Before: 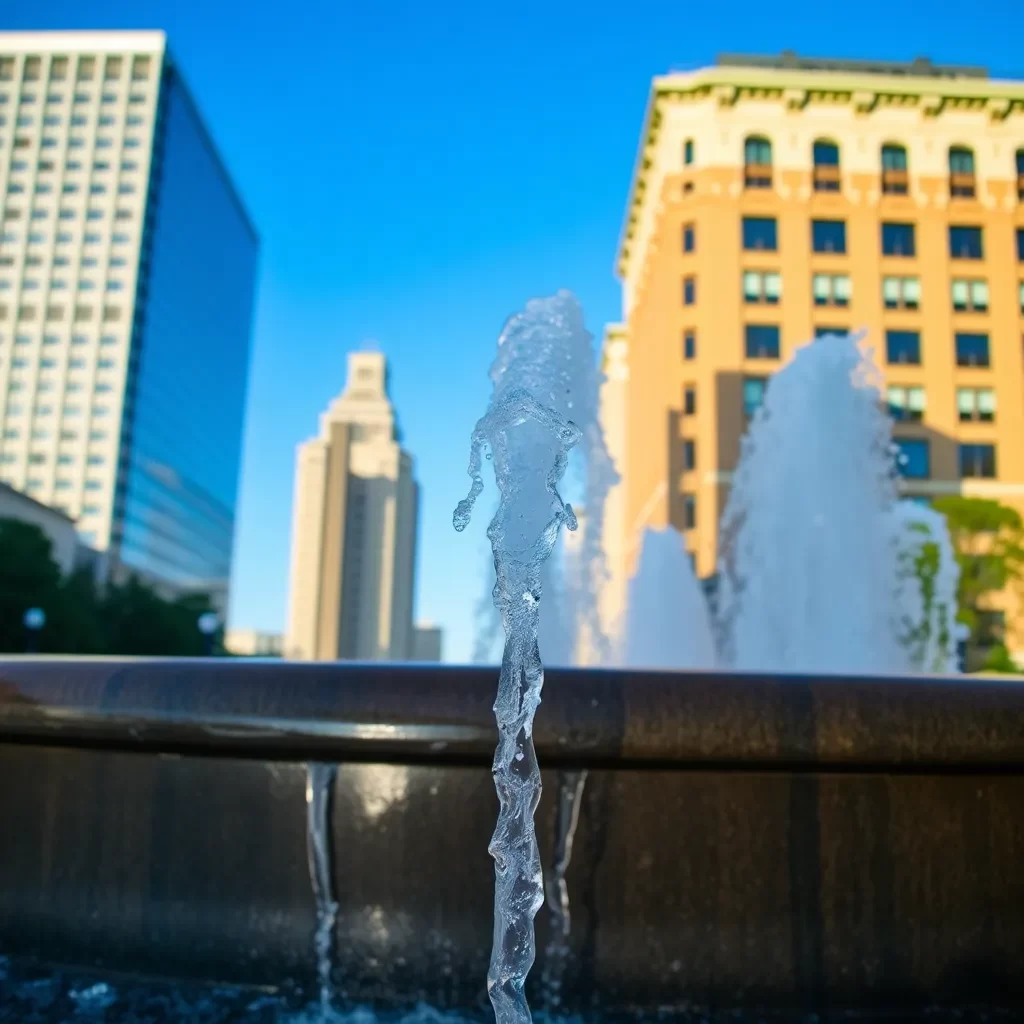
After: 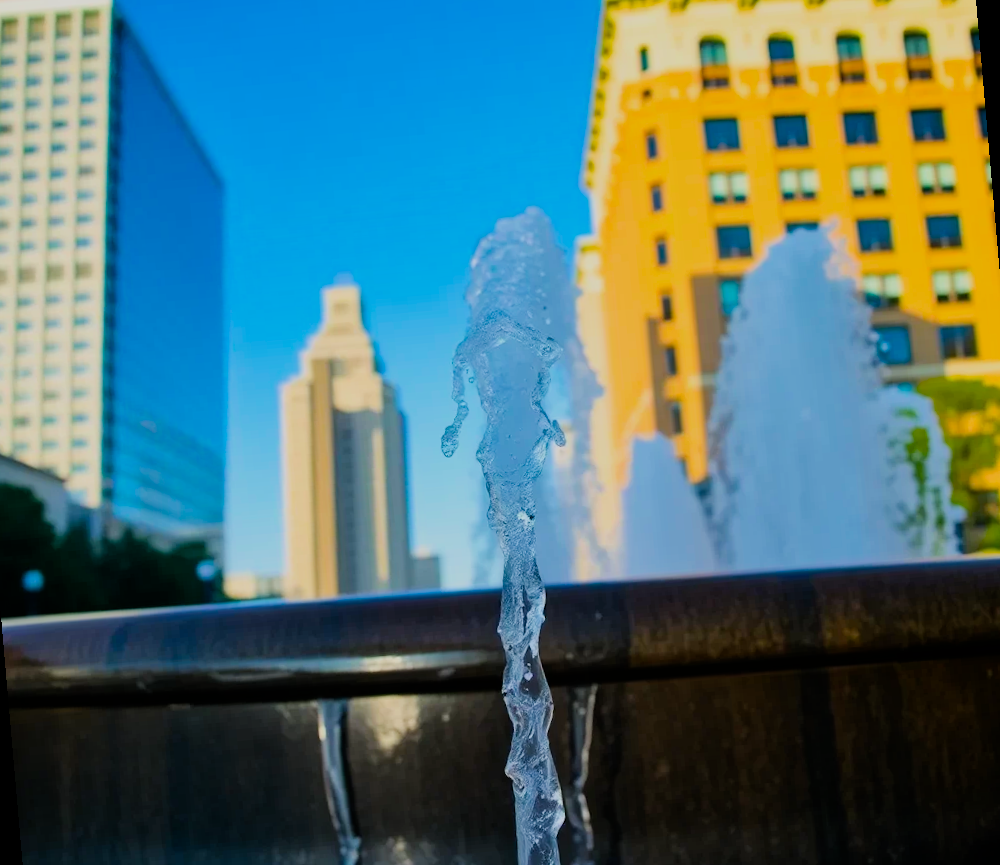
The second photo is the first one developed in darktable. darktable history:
filmic rgb: black relative exposure -7.65 EV, white relative exposure 4.56 EV, hardness 3.61, contrast 1.05
color balance rgb: linear chroma grading › global chroma 15%, perceptual saturation grading › global saturation 30%
rotate and perspective: rotation -5°, crop left 0.05, crop right 0.952, crop top 0.11, crop bottom 0.89
